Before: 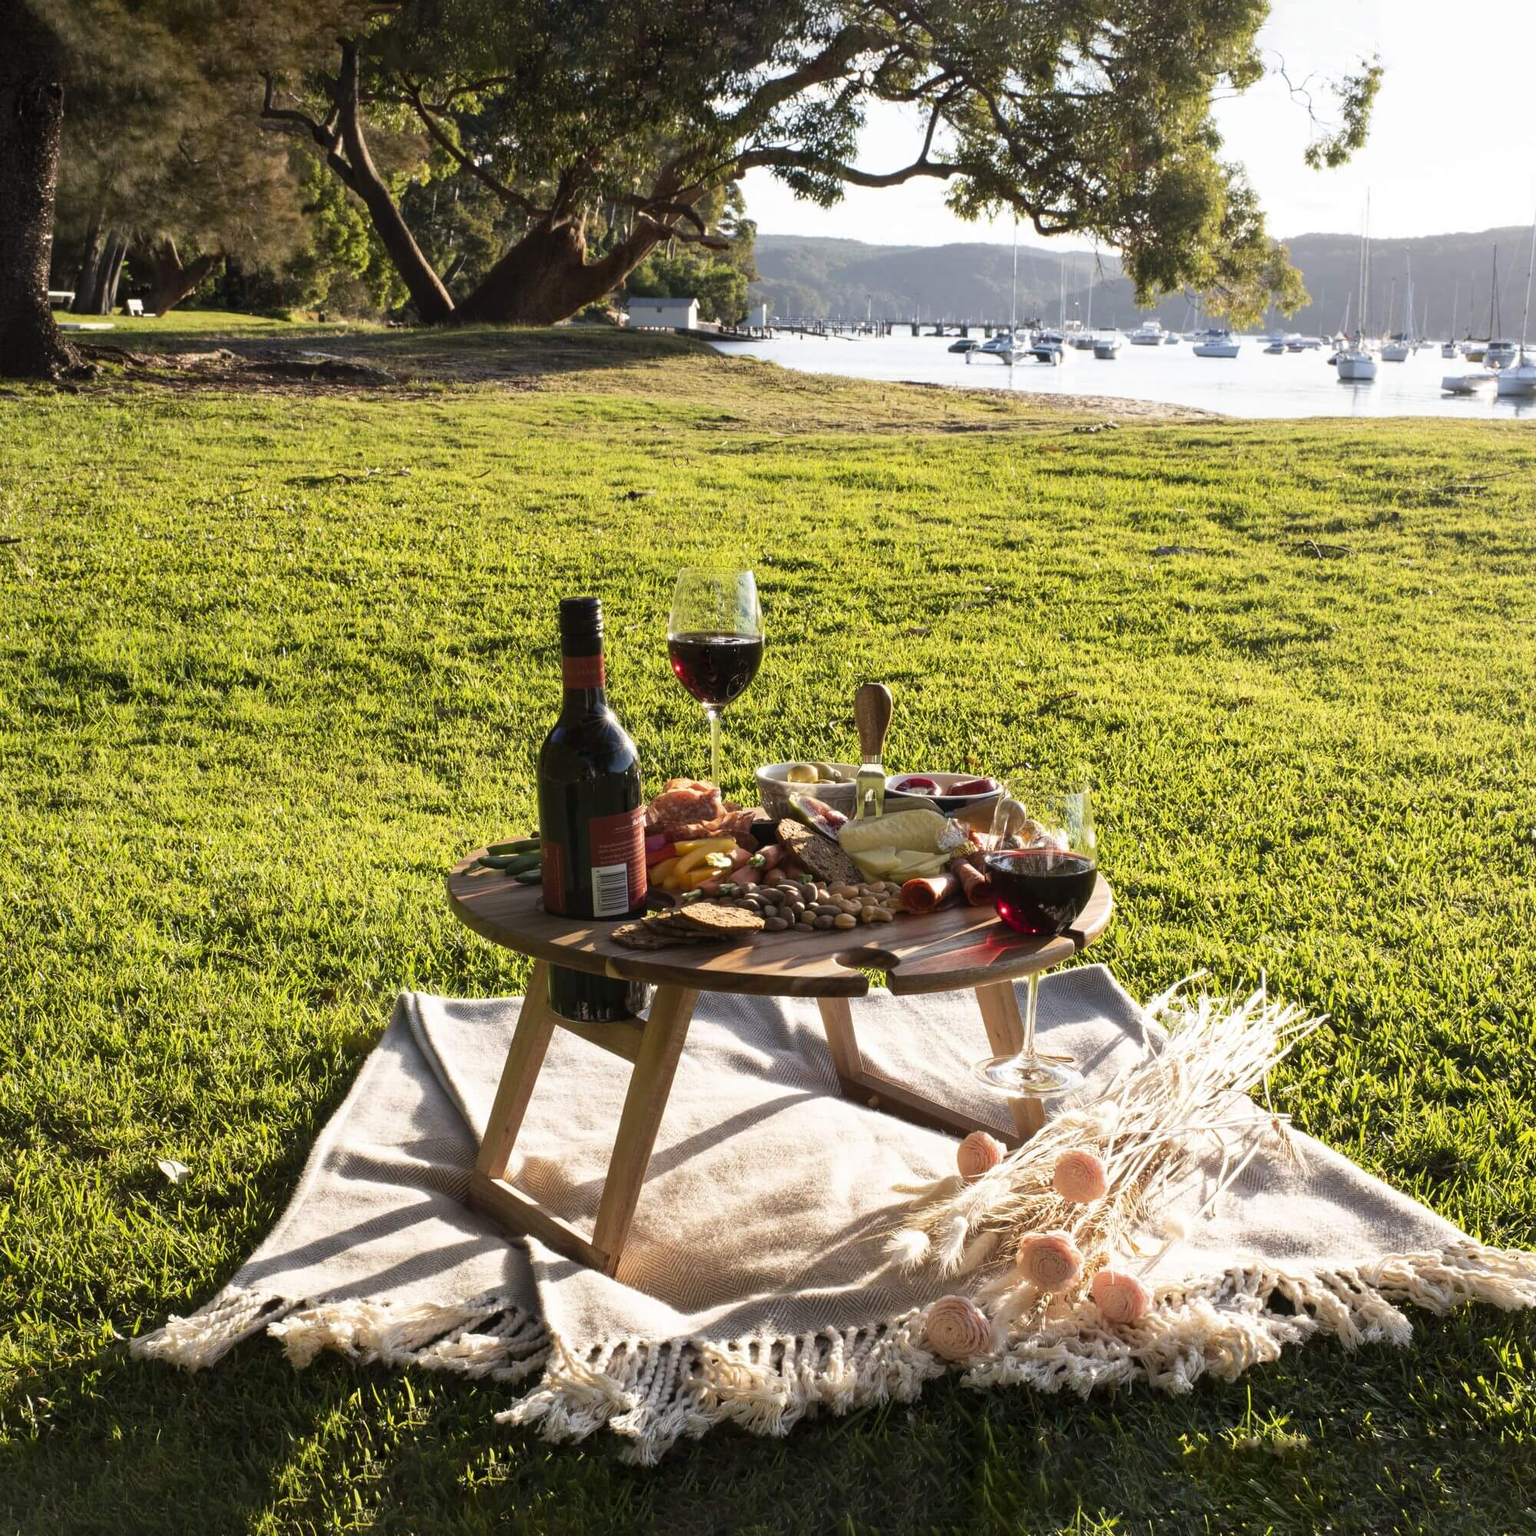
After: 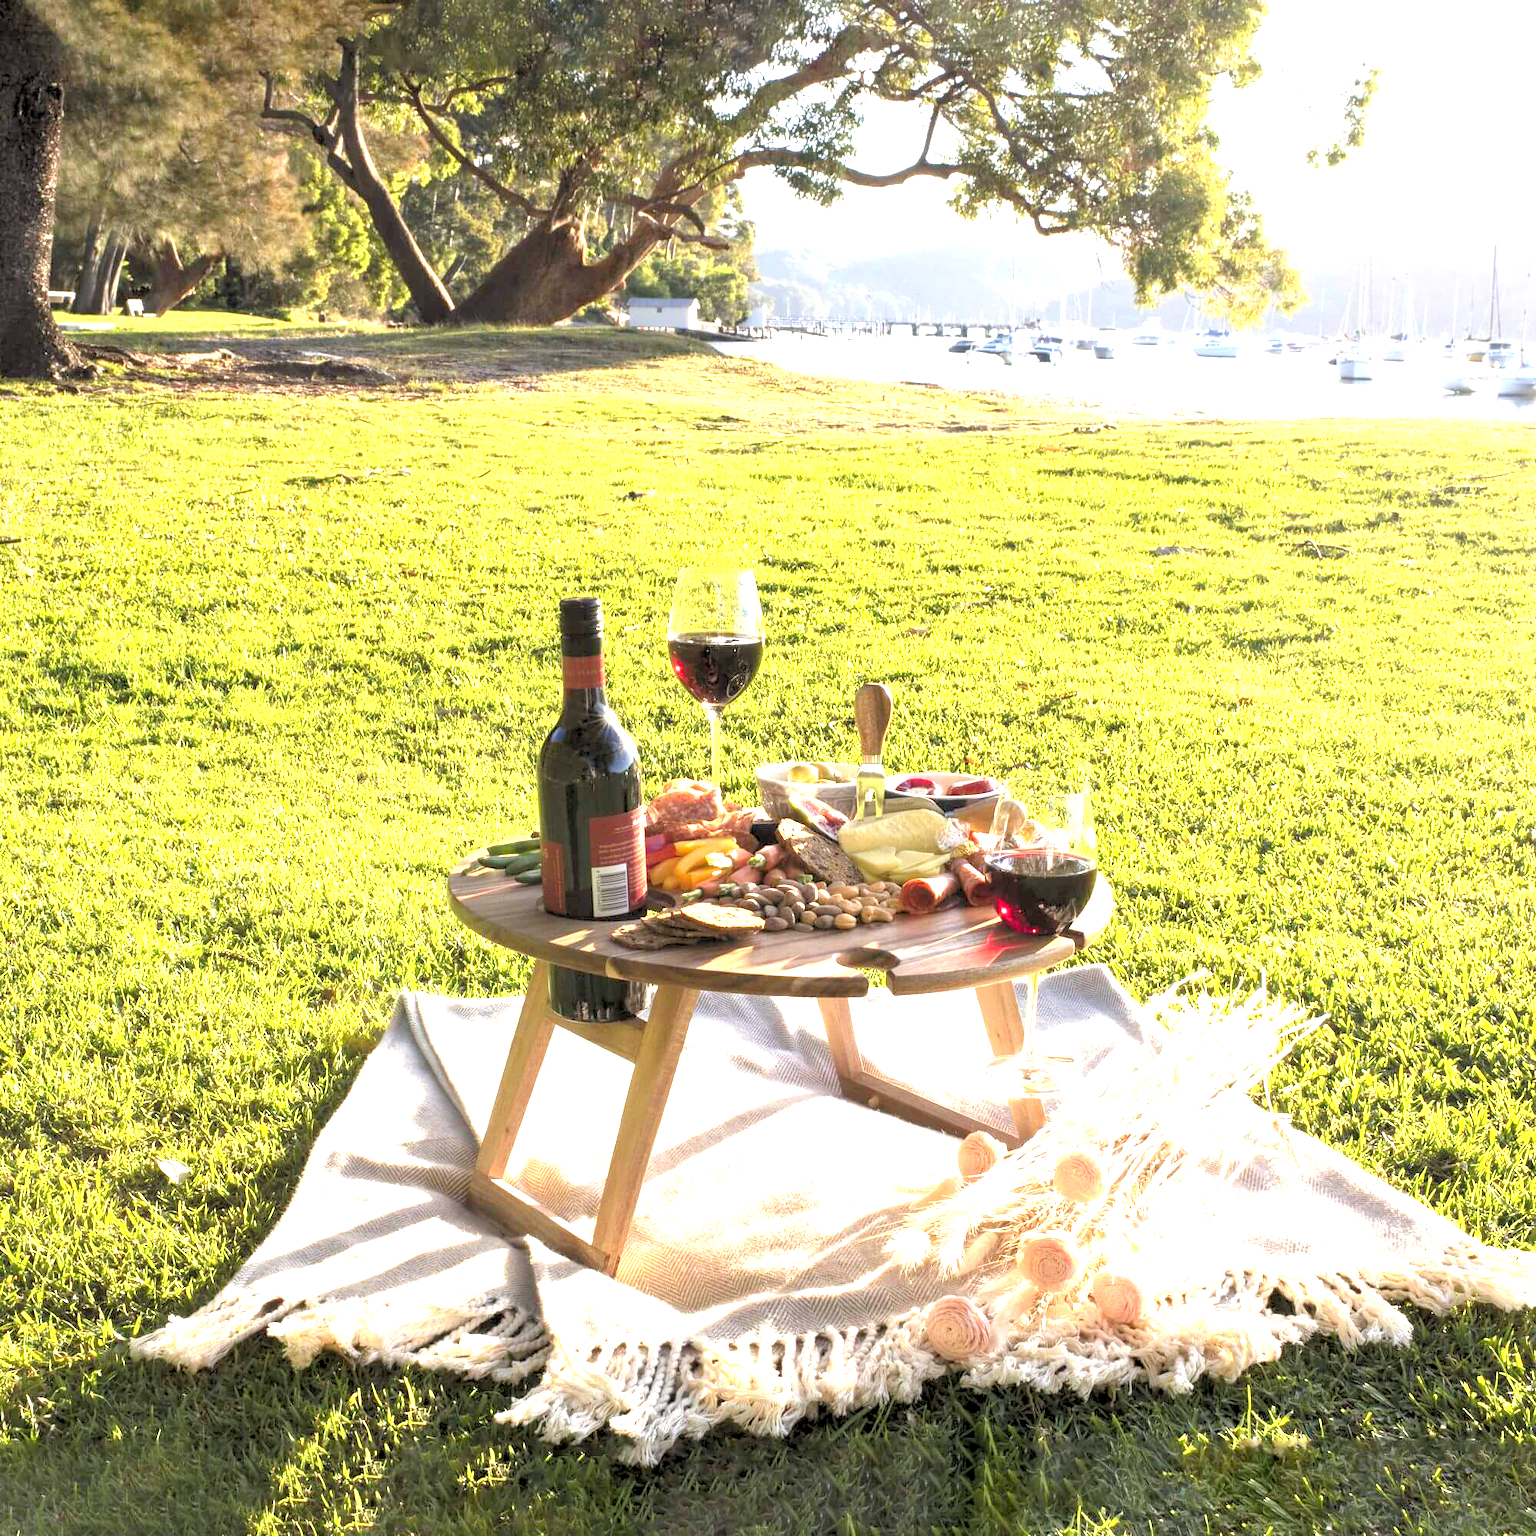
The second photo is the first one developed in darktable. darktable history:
rgb levels: preserve colors sum RGB, levels [[0.038, 0.433, 0.934], [0, 0.5, 1], [0, 0.5, 1]]
exposure: exposure 2.003 EV, compensate highlight preservation false
